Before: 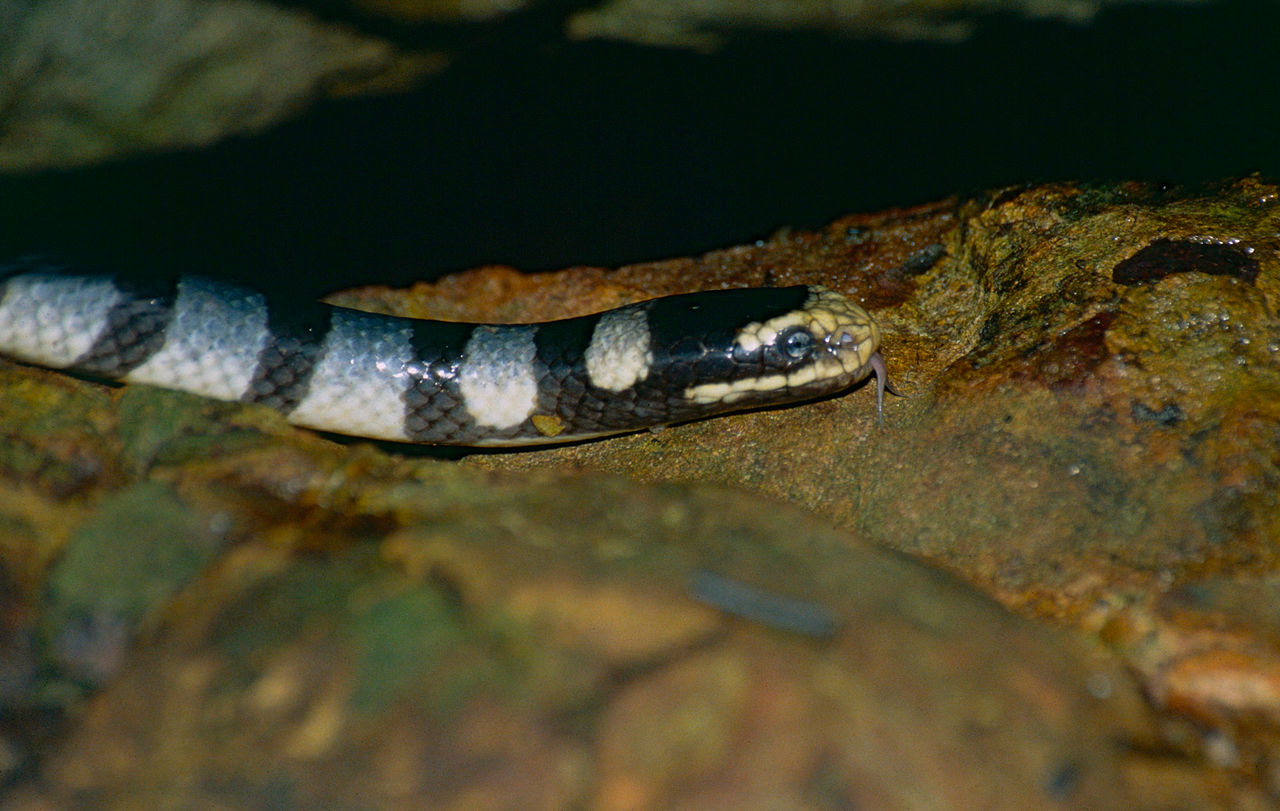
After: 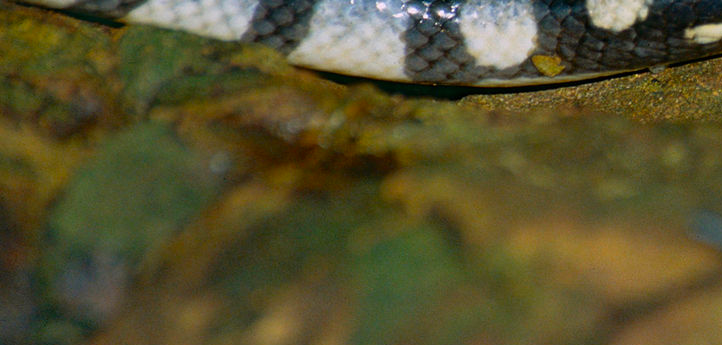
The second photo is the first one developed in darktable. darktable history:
crop: top 44.483%, right 43.593%, bottom 12.892%
contrast brightness saturation: saturation 0.13
